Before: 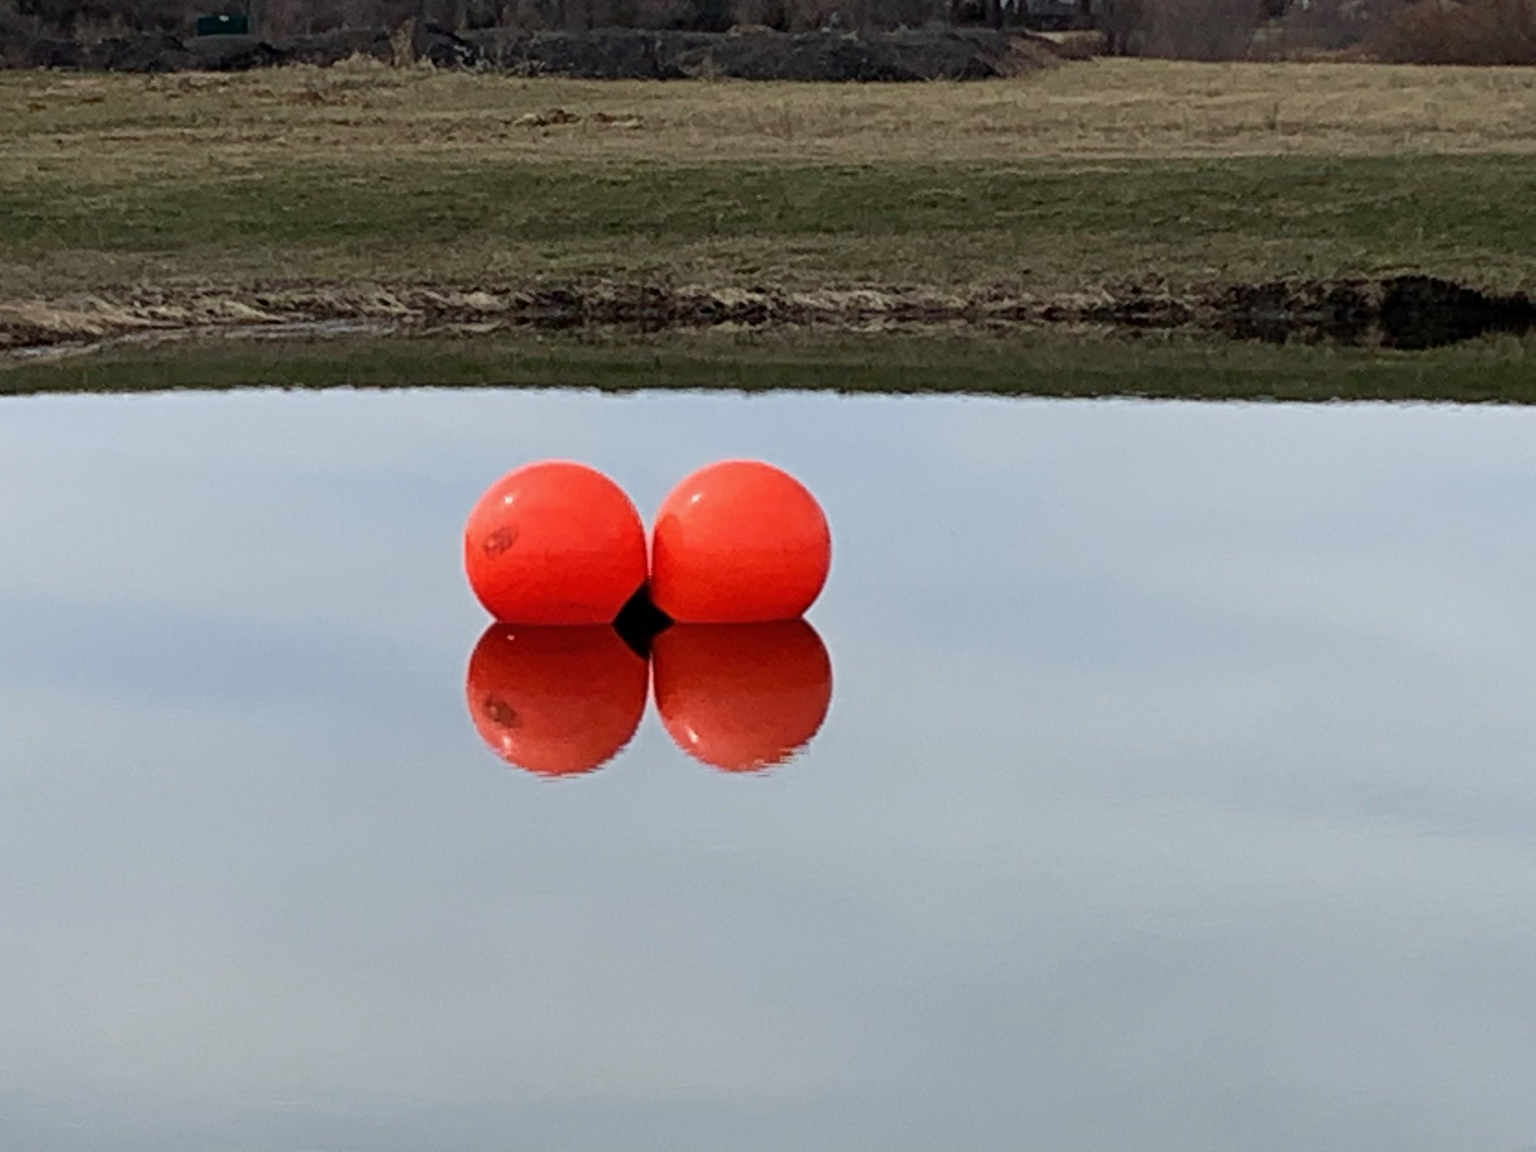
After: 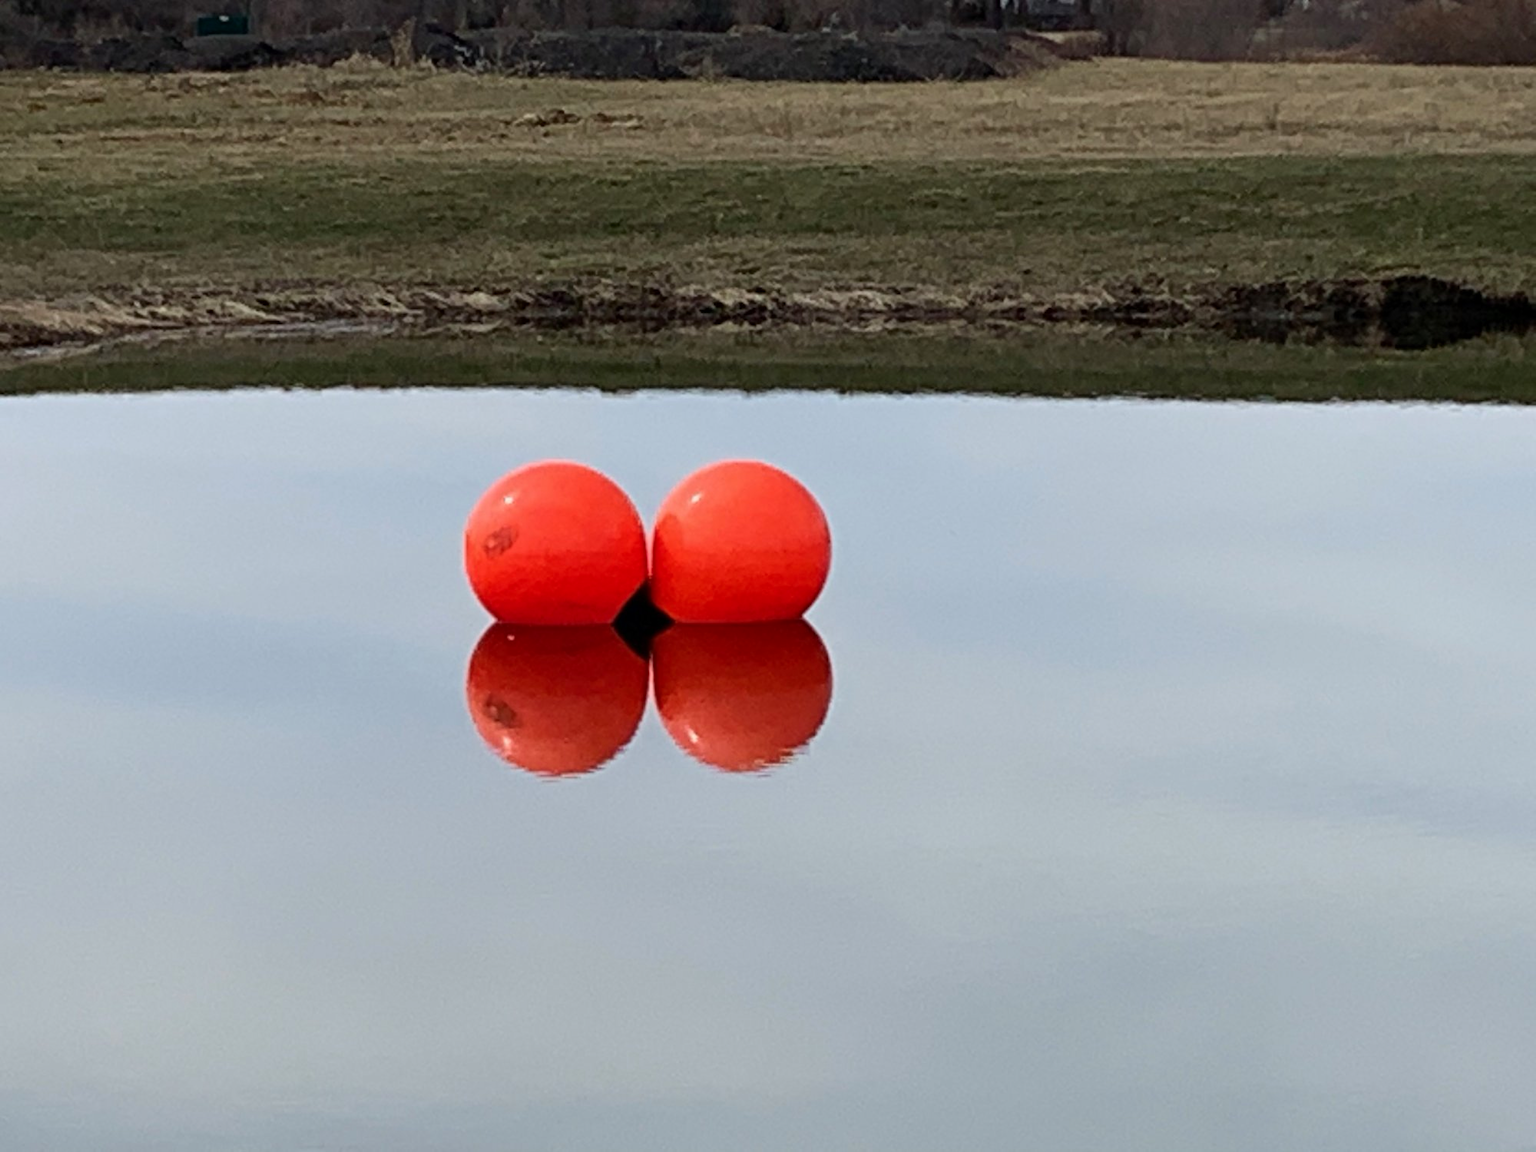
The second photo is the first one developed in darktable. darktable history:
tone equalizer: on, module defaults
white balance: emerald 1
contrast brightness saturation: contrast 0.08, saturation 0.02
